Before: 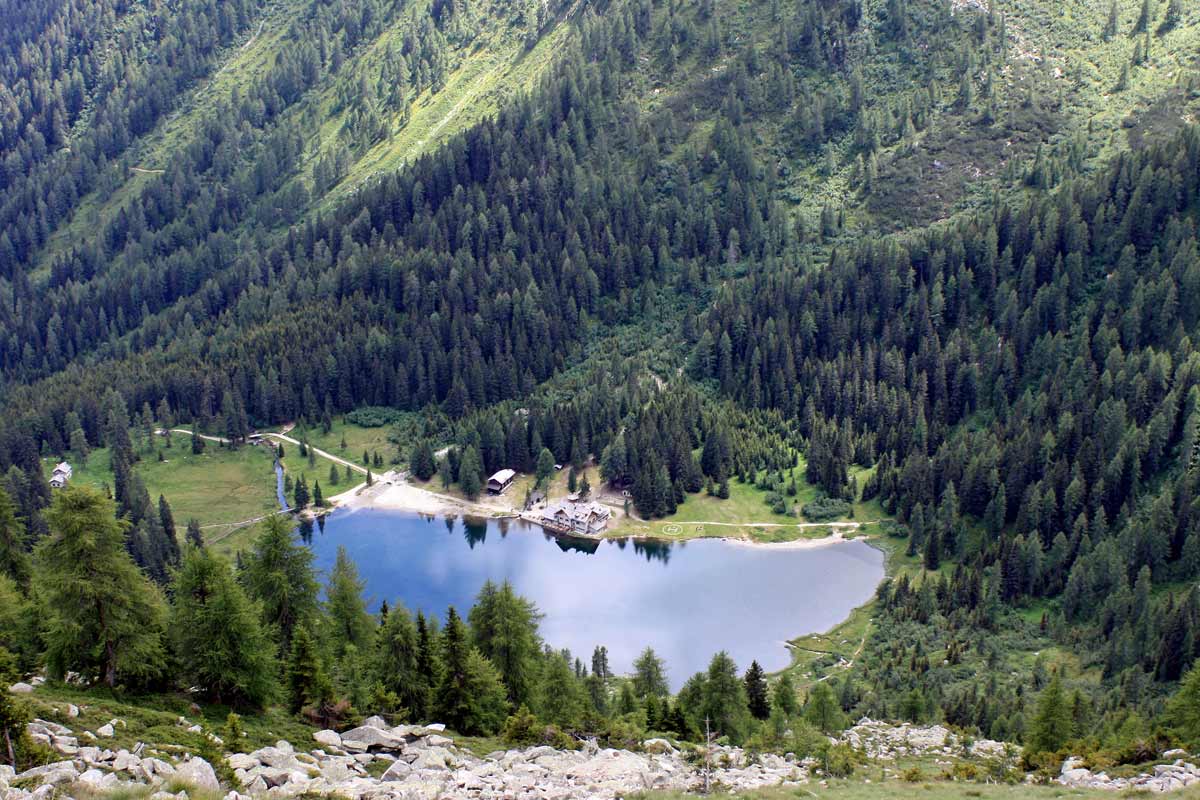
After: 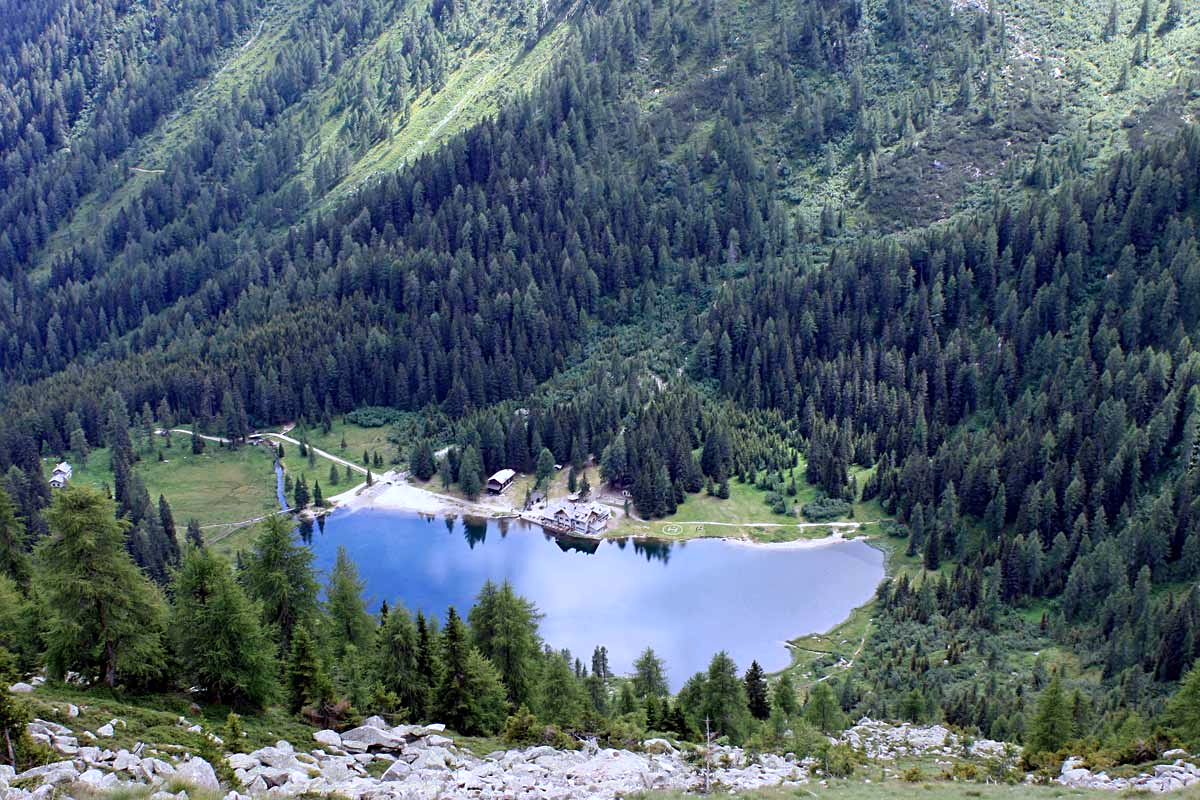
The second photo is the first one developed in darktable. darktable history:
sharpen: amount 0.2
color calibration: illuminant as shot in camera, x 0.37, y 0.382, temperature 4313.32 K
